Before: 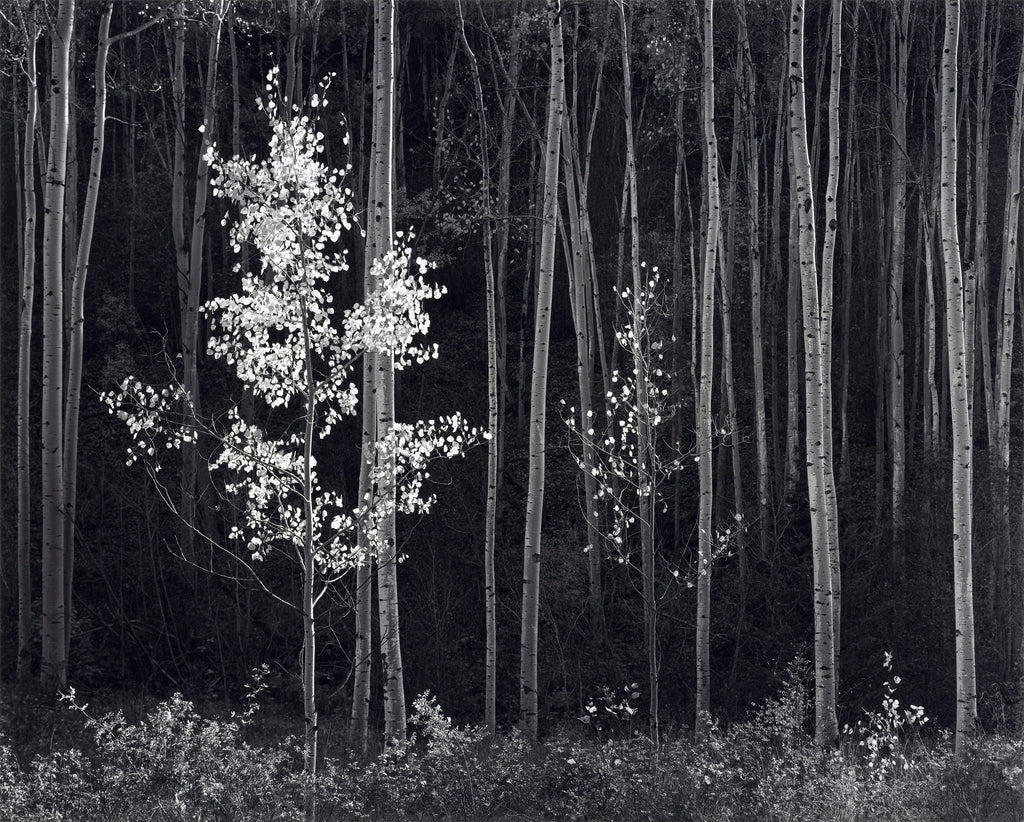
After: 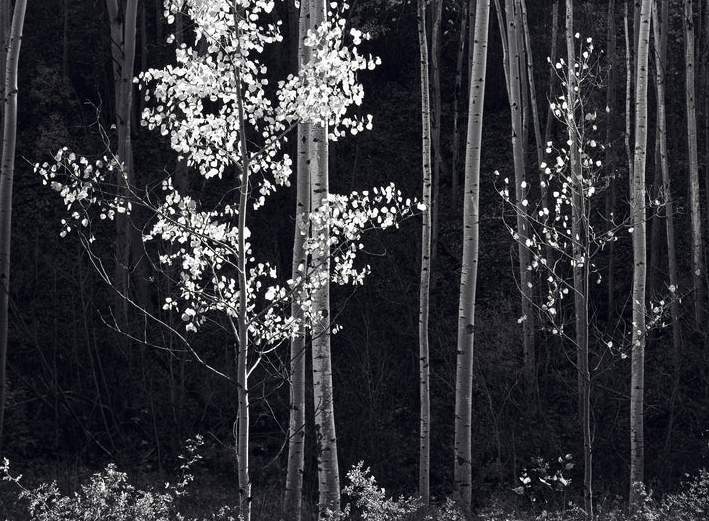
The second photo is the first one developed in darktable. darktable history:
crop: left 6.498%, top 27.88%, right 24.19%, bottom 8.696%
contrast brightness saturation: contrast 0.137
